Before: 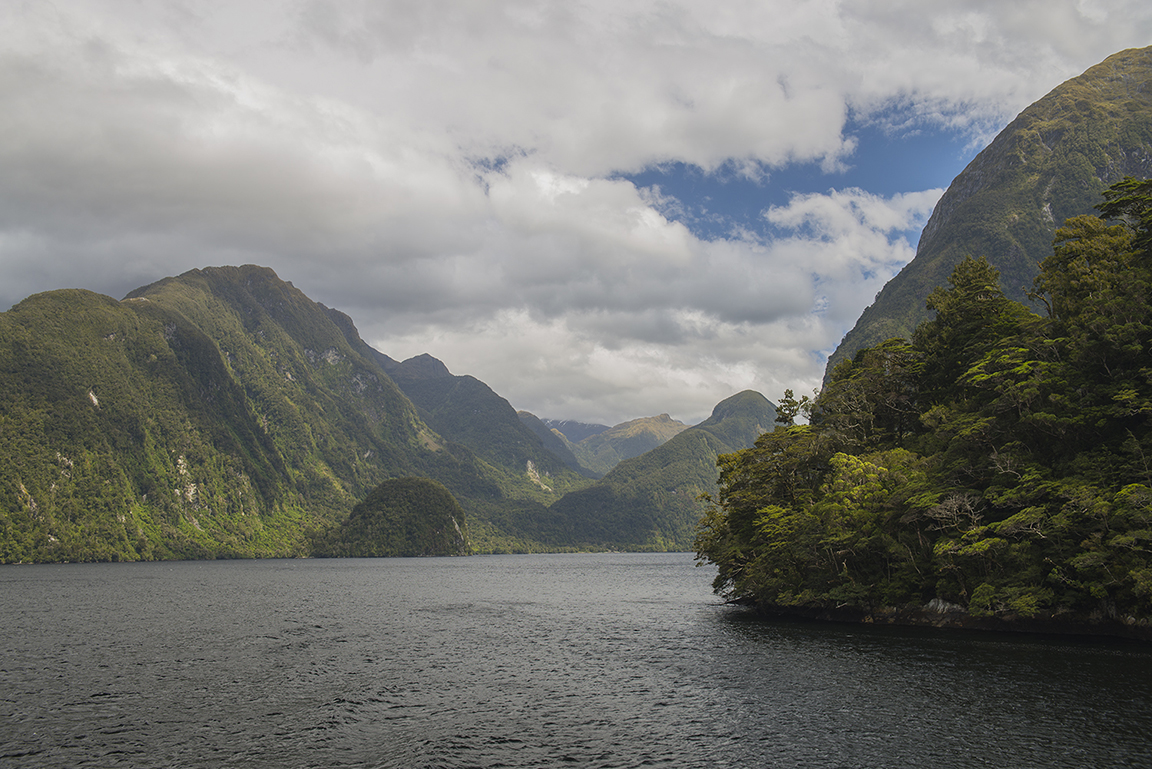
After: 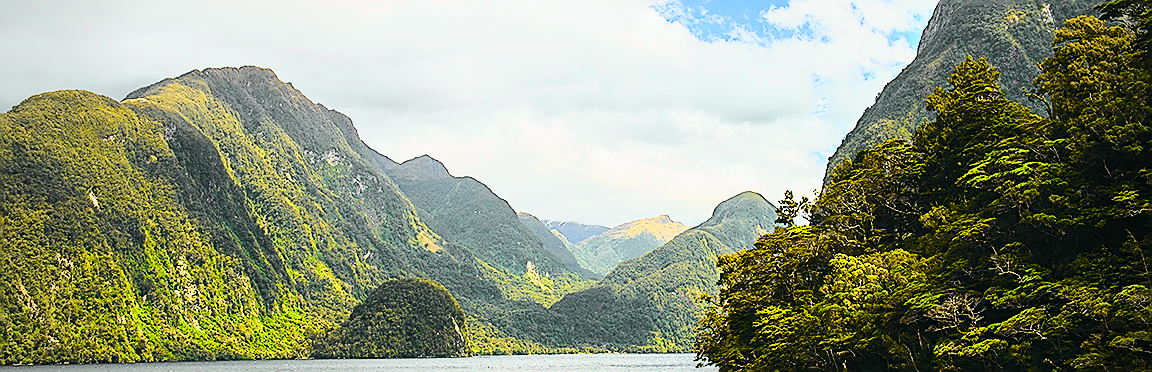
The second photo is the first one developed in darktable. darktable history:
crop and rotate: top 26.056%, bottom 25.543%
vignetting: fall-off radius 60.92%
sharpen: radius 1.4, amount 1.25, threshold 0.7
base curve: curves: ch0 [(0, 0) (0.028, 0.03) (0.121, 0.232) (0.46, 0.748) (0.859, 0.968) (1, 1)]
tone curve: curves: ch0 [(0, 0.012) (0.093, 0.11) (0.345, 0.425) (0.457, 0.562) (0.628, 0.738) (0.839, 0.909) (0.998, 0.978)]; ch1 [(0, 0) (0.437, 0.408) (0.472, 0.47) (0.502, 0.497) (0.527, 0.523) (0.568, 0.577) (0.62, 0.66) (0.669, 0.748) (0.859, 0.899) (1, 1)]; ch2 [(0, 0) (0.33, 0.301) (0.421, 0.443) (0.473, 0.498) (0.509, 0.502) (0.535, 0.545) (0.549, 0.576) (0.644, 0.703) (1, 1)], color space Lab, independent channels, preserve colors none
velvia: strength 51%, mid-tones bias 0.51
tone equalizer: -8 EV -0.75 EV, -7 EV -0.7 EV, -6 EV -0.6 EV, -5 EV -0.4 EV, -3 EV 0.4 EV, -2 EV 0.6 EV, -1 EV 0.7 EV, +0 EV 0.75 EV, edges refinement/feathering 500, mask exposure compensation -1.57 EV, preserve details no
